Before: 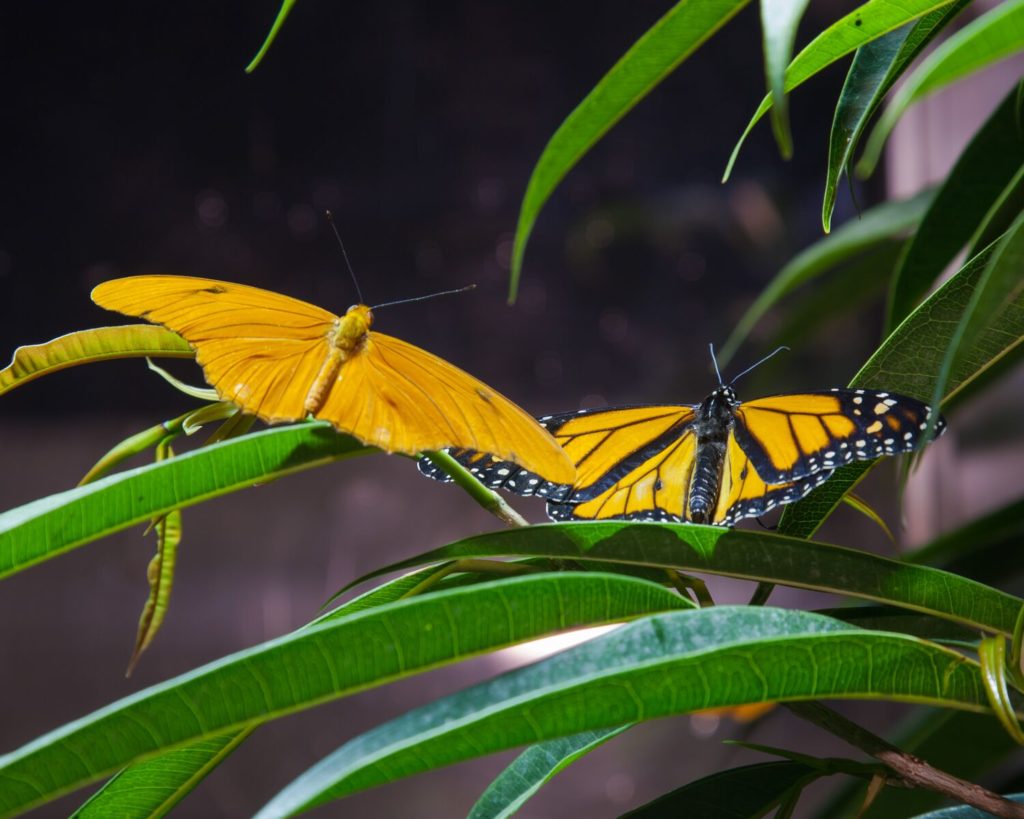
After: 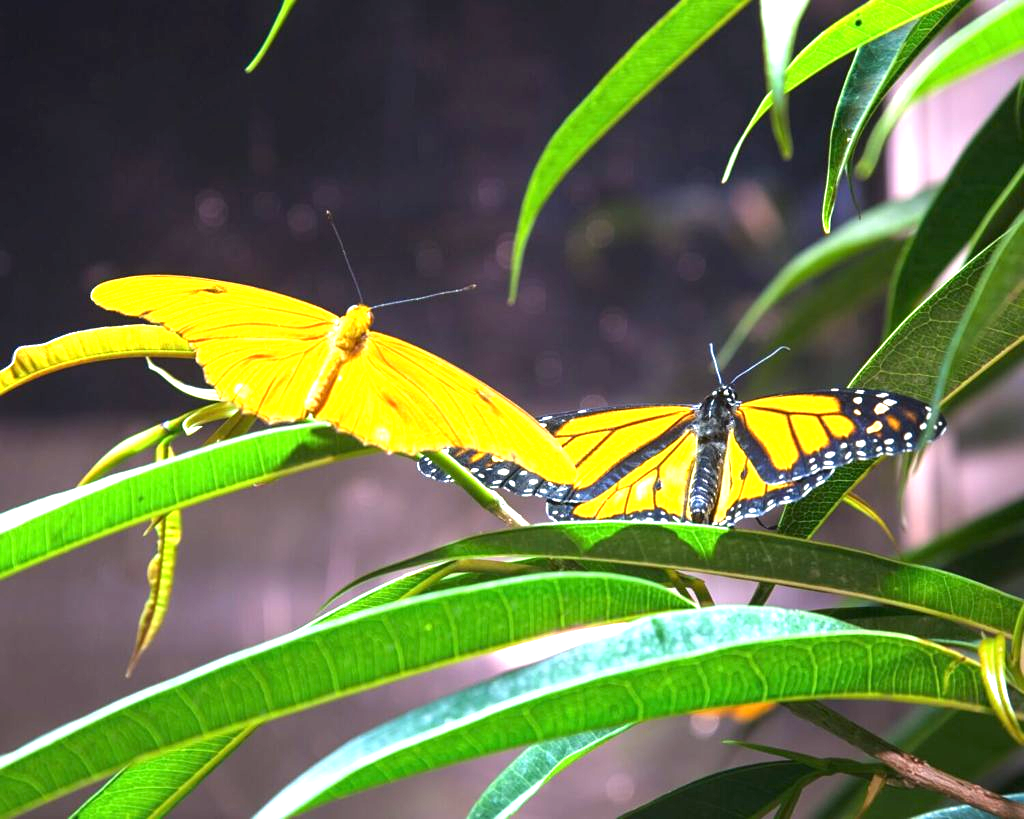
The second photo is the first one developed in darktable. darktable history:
exposure: black level correction 0, exposure 1.741 EV, compensate exposure bias true, compensate highlight preservation false
sharpen: amount 0.2
